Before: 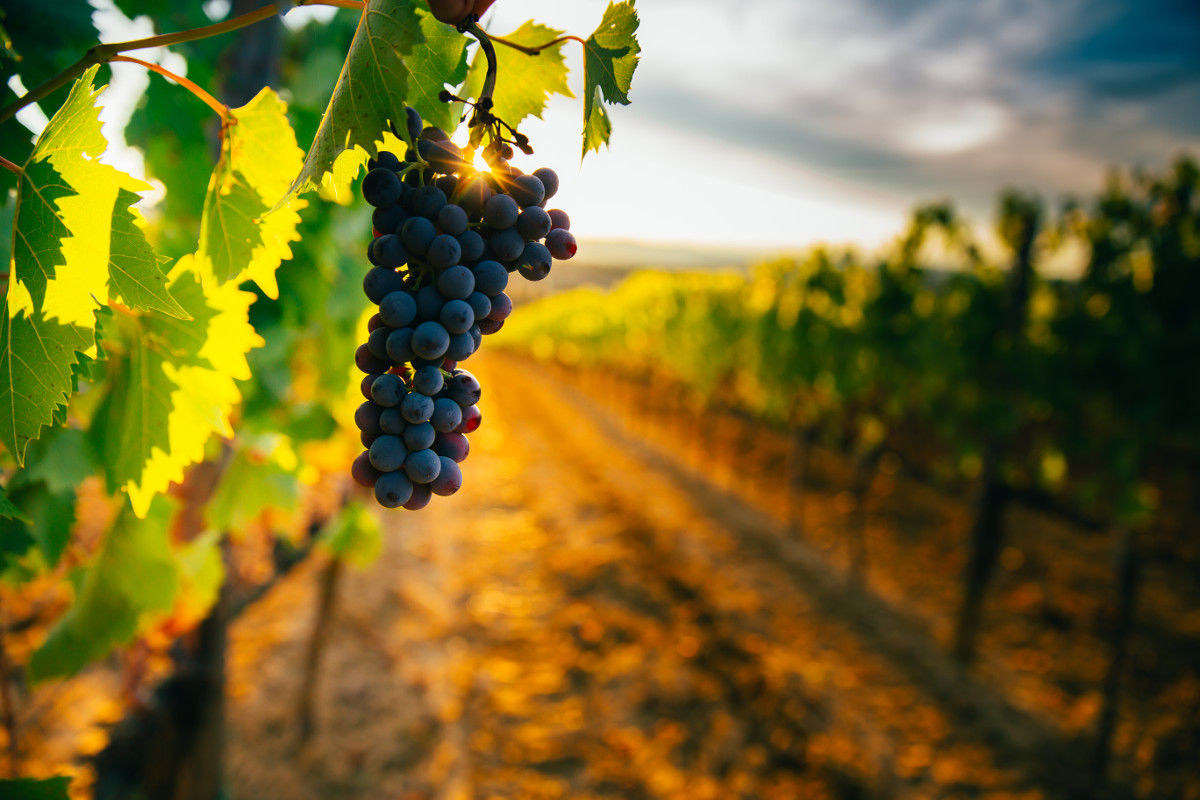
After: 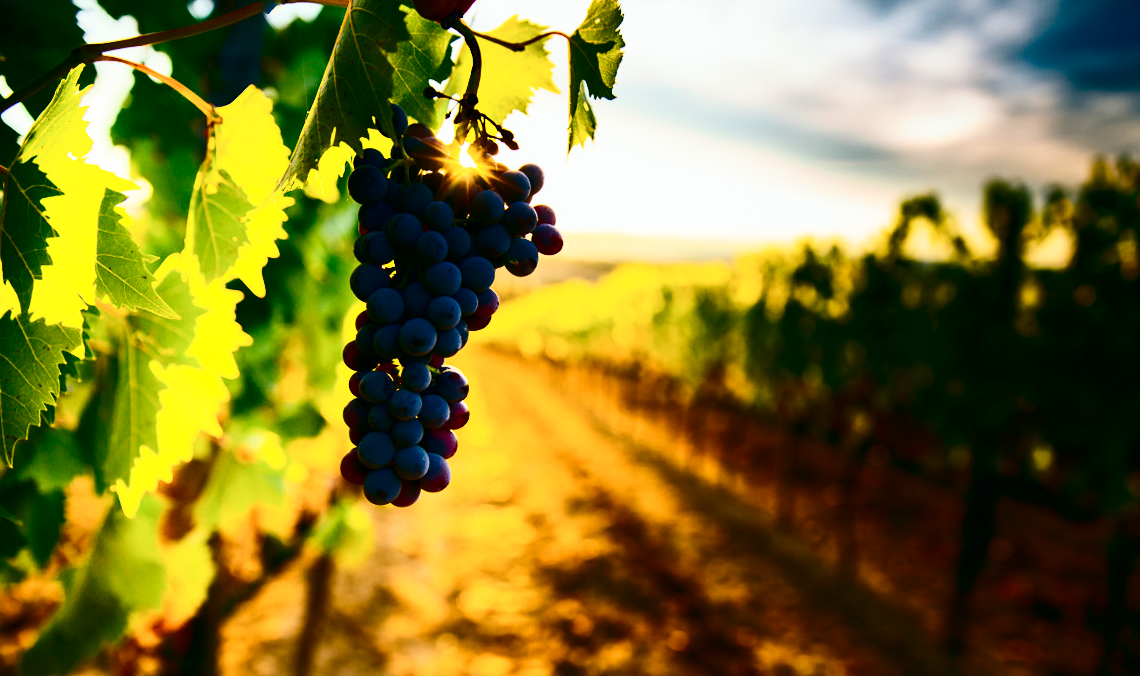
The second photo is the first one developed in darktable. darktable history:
contrast brightness saturation: contrast 0.51, saturation -0.092
crop and rotate: angle 0.559°, left 0.32%, right 3.234%, bottom 14.182%
color balance rgb: shadows lift › chroma 1.004%, shadows lift › hue 241.83°, perceptual saturation grading › global saturation 45.293%, perceptual saturation grading › highlights -50.401%, perceptual saturation grading › shadows 31.008%, global vibrance 44.539%
